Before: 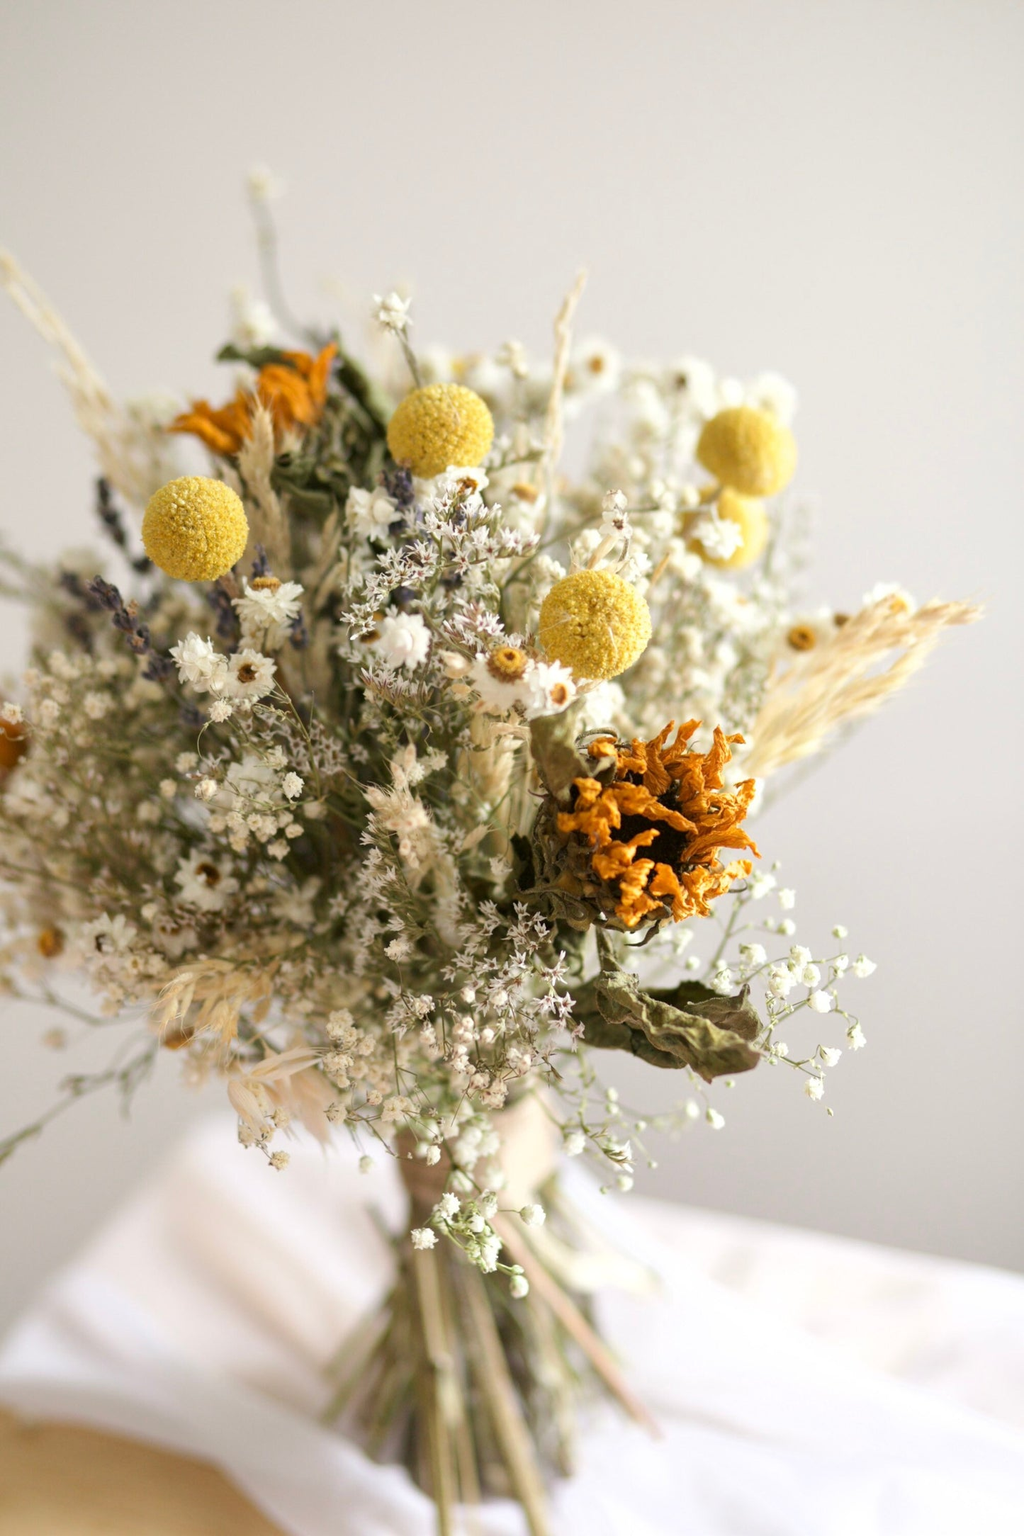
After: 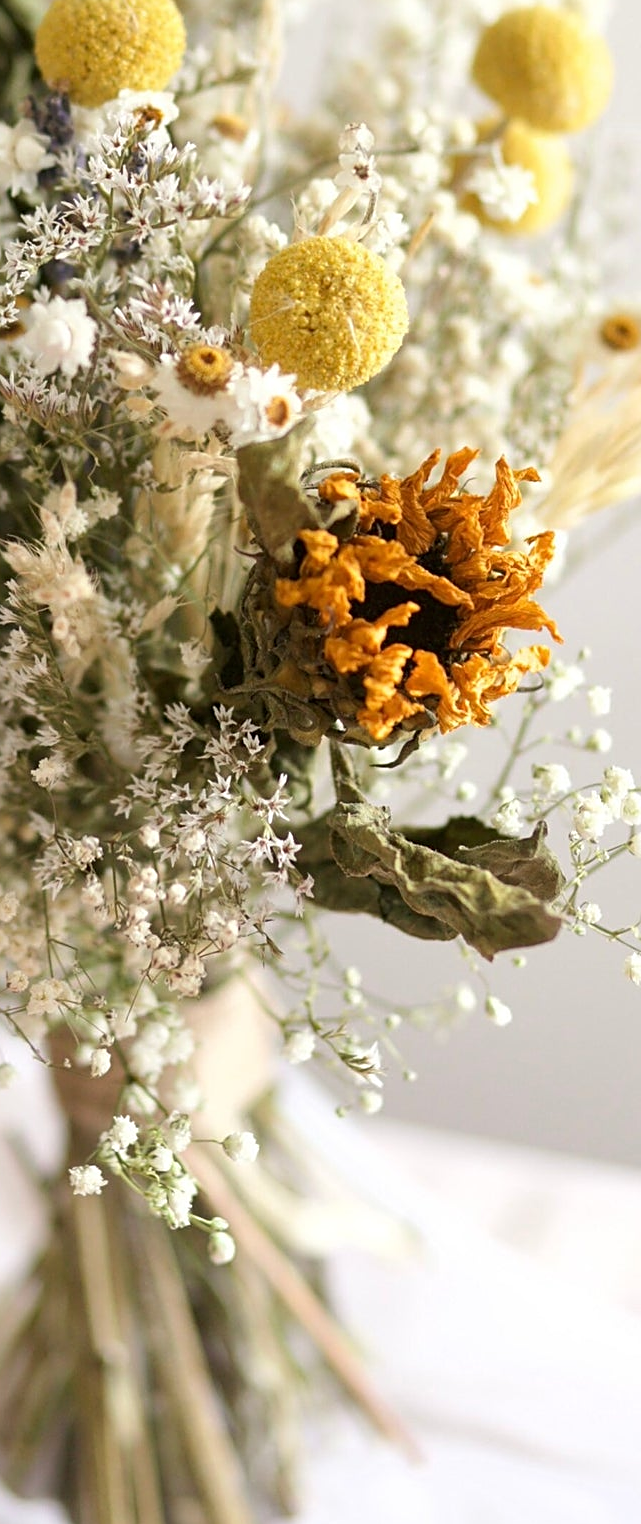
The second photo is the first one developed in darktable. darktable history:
sharpen: on, module defaults
crop: left 35.432%, top 26.233%, right 20.145%, bottom 3.432%
